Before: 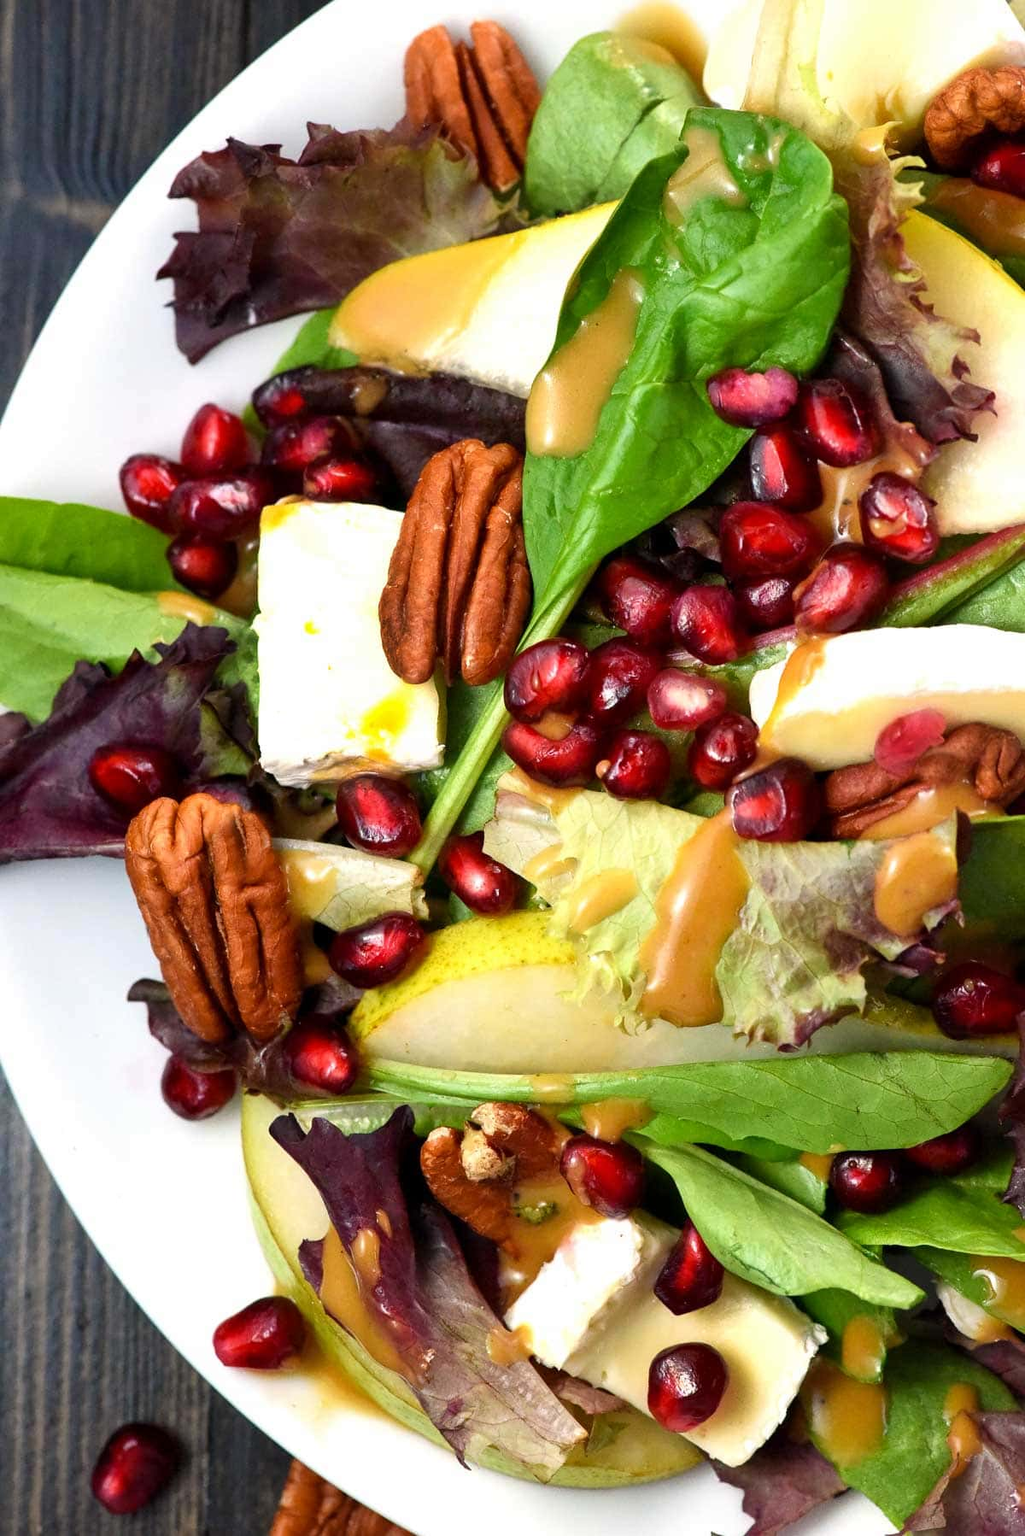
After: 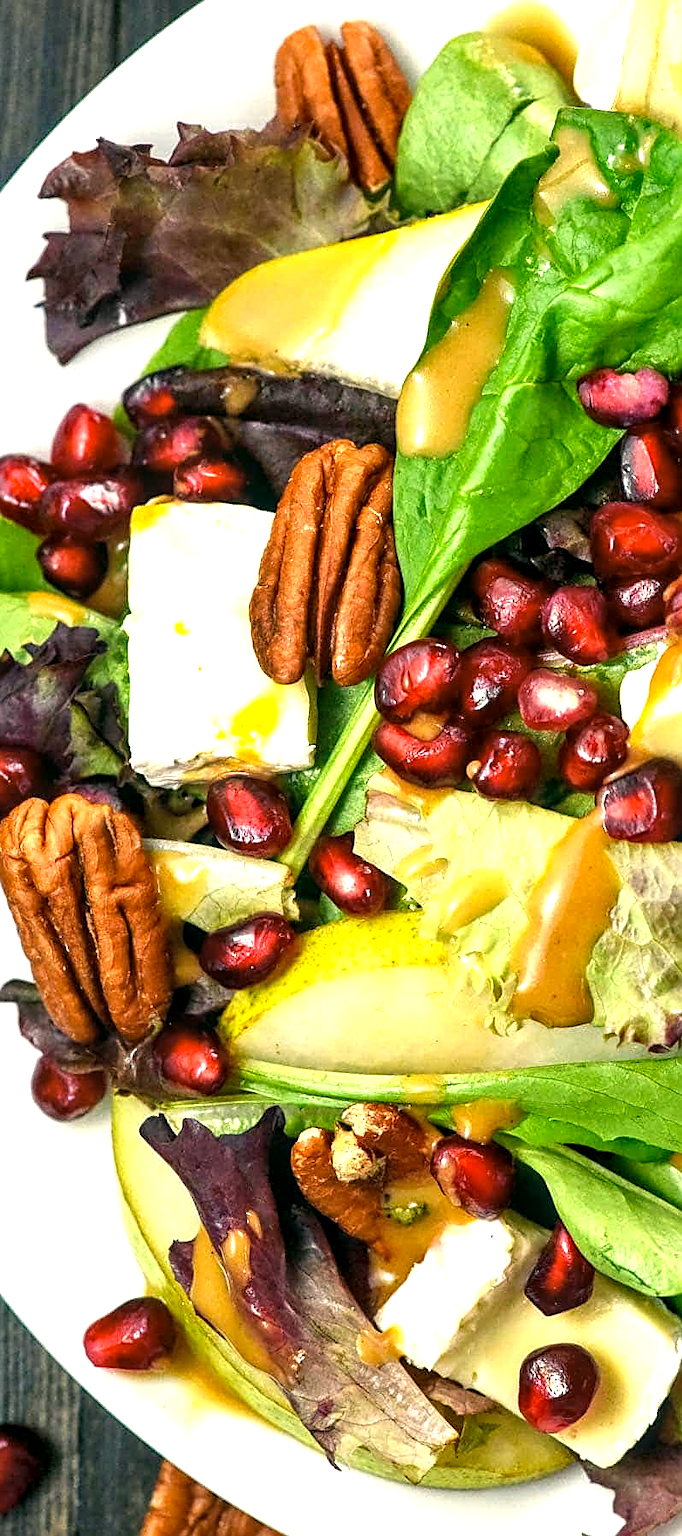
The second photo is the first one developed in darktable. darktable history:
exposure: black level correction 0, exposure 0.5 EV, compensate highlight preservation false
crop and rotate: left 12.673%, right 20.66%
contrast equalizer: octaves 7, y [[0.6 ×6], [0.55 ×6], [0 ×6], [0 ×6], [0 ×6]], mix 0.3
sharpen: on, module defaults
local contrast: on, module defaults
color correction: highlights a* -0.482, highlights b* 9.48, shadows a* -9.48, shadows b* 0.803
